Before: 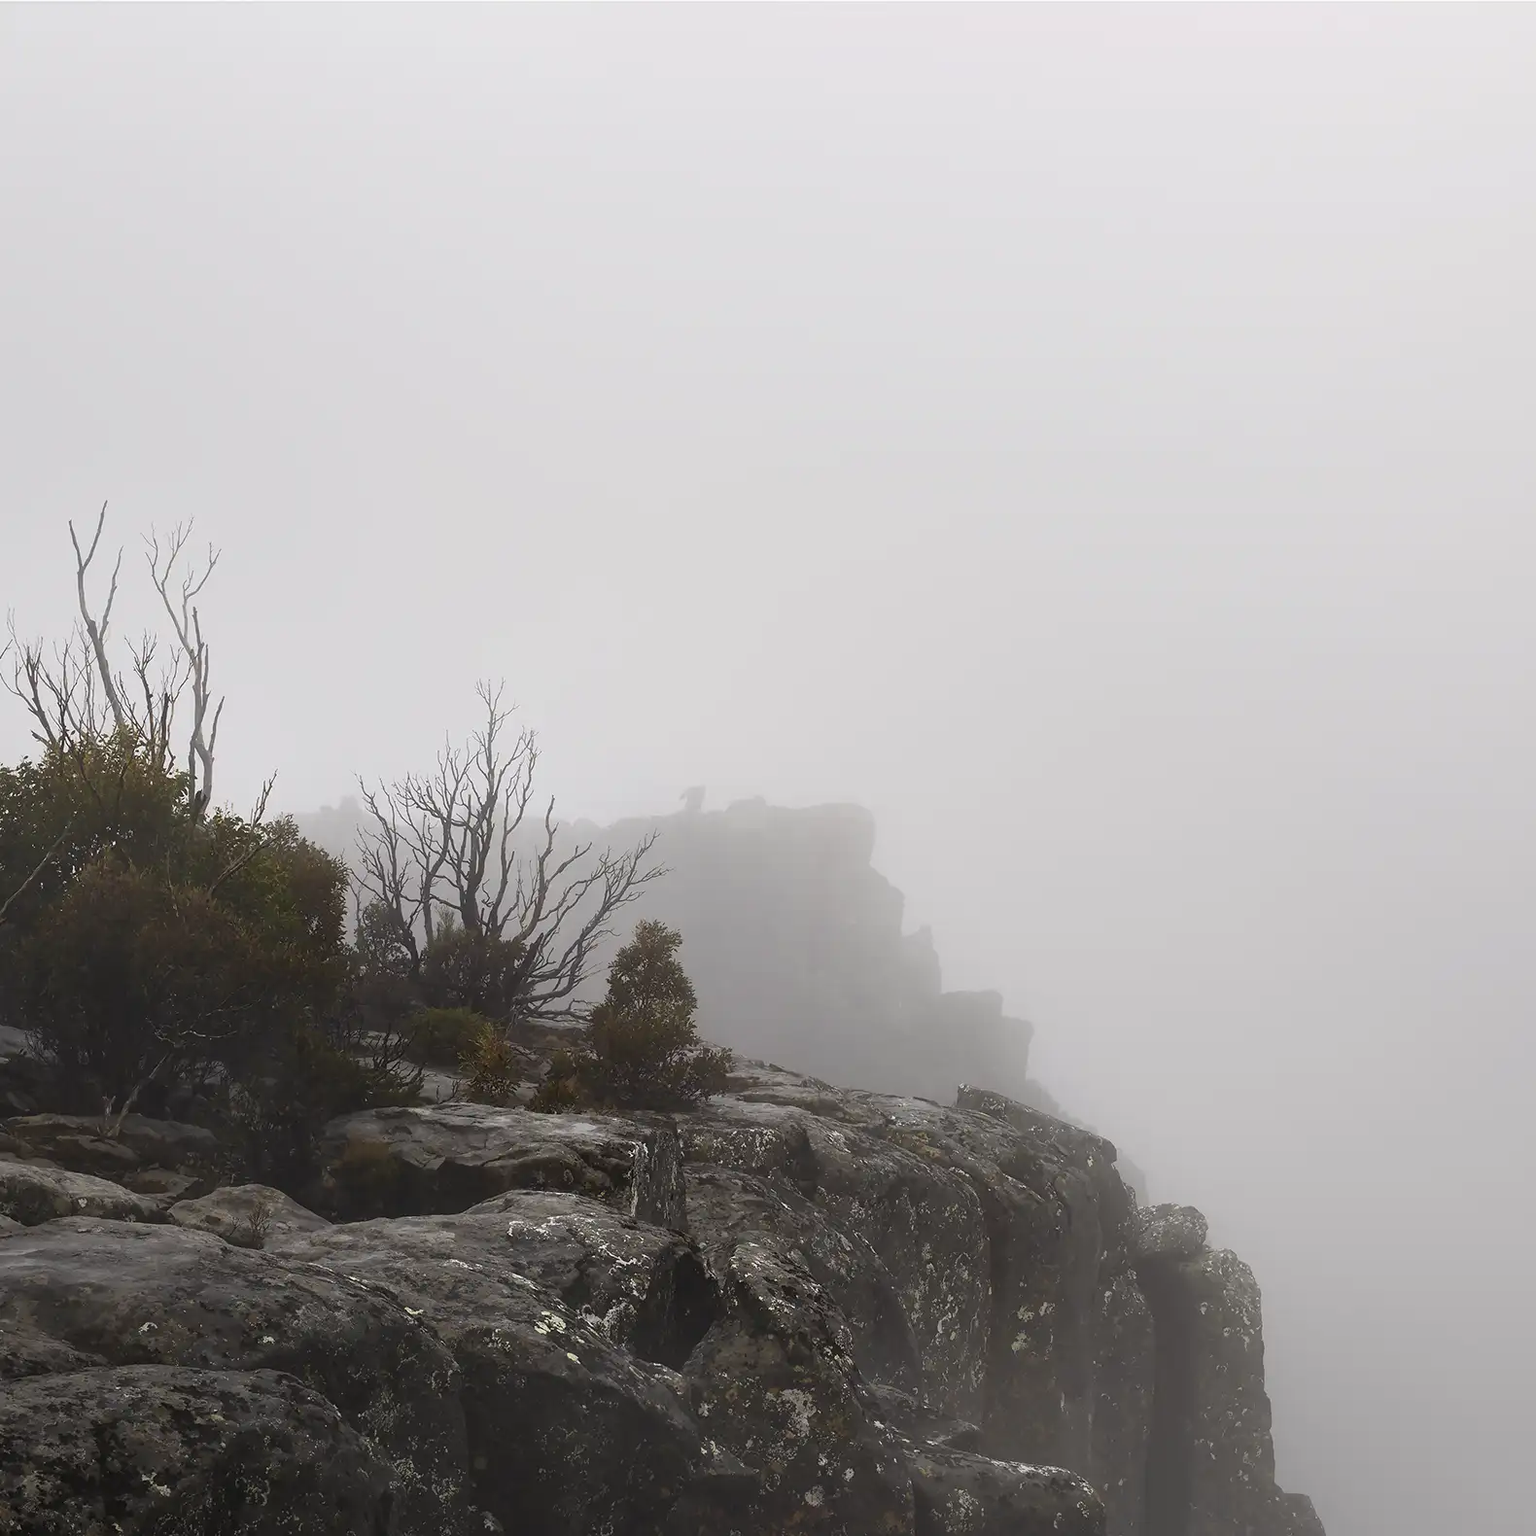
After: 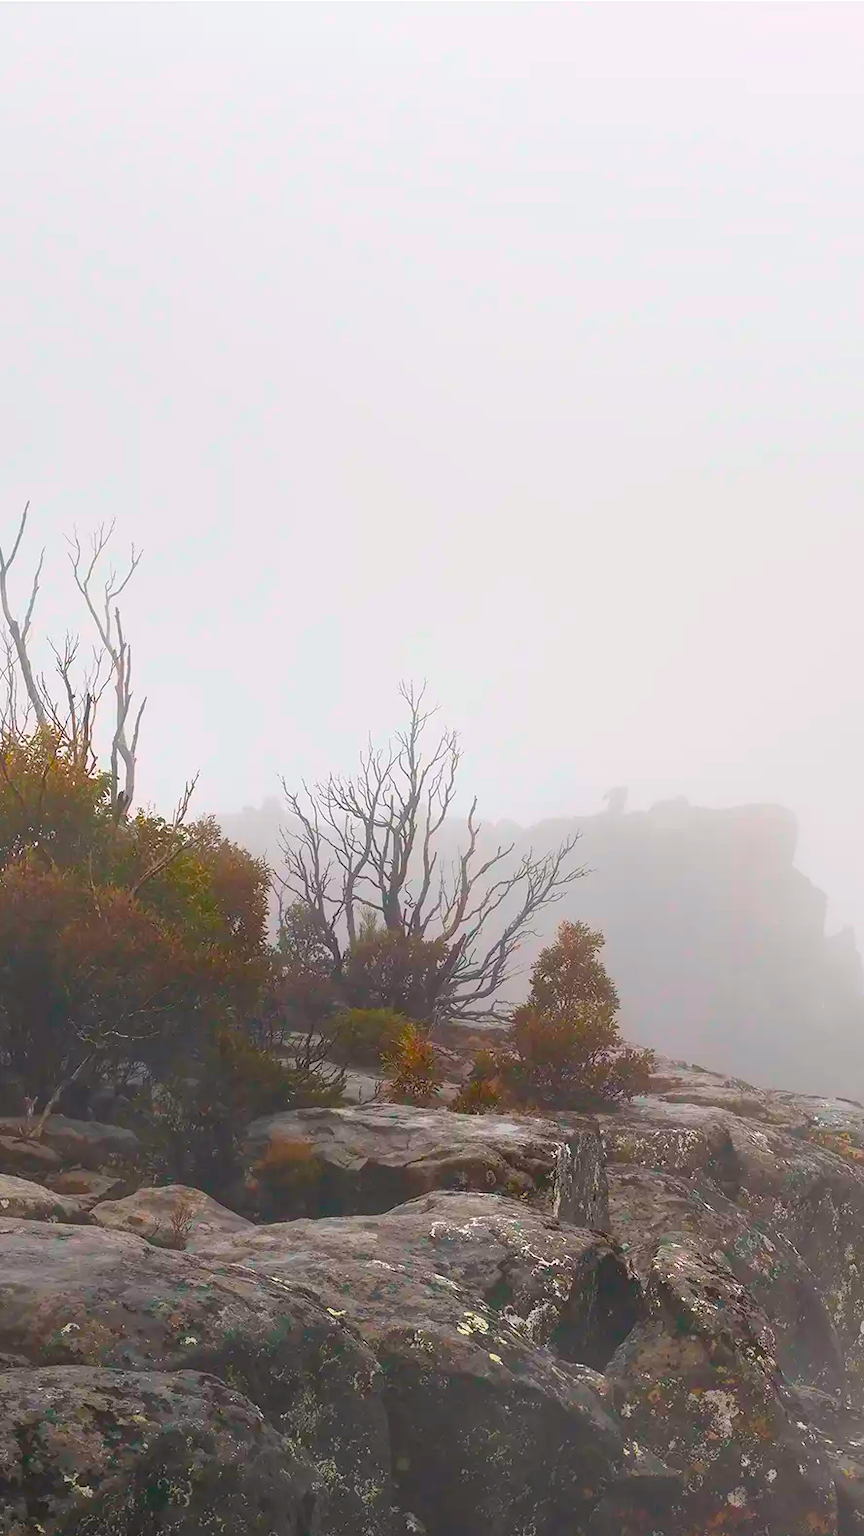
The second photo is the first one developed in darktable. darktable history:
contrast brightness saturation: contrast -0.1, brightness 0.05, saturation 0.08
crop: left 5.114%, right 38.589%
color balance: mode lift, gamma, gain (sRGB), lift [1, 1, 1.022, 1.026]
color balance rgb: linear chroma grading › global chroma 50%, perceptual saturation grading › global saturation 2.34%, global vibrance 6.64%, contrast 12.71%, saturation formula JzAzBz (2021)
